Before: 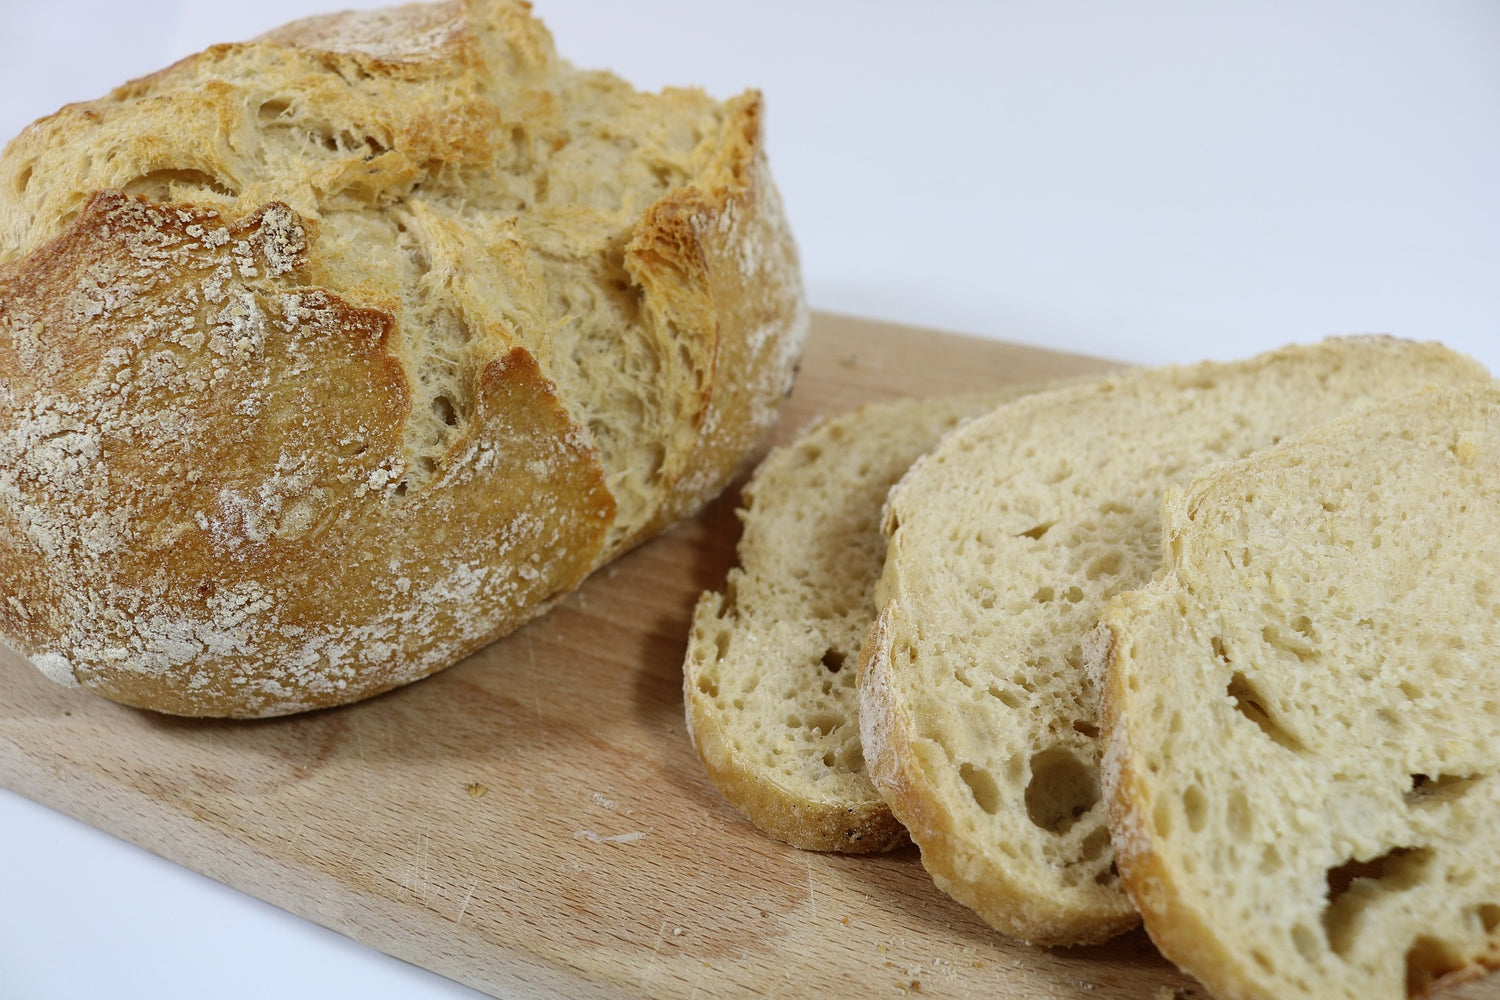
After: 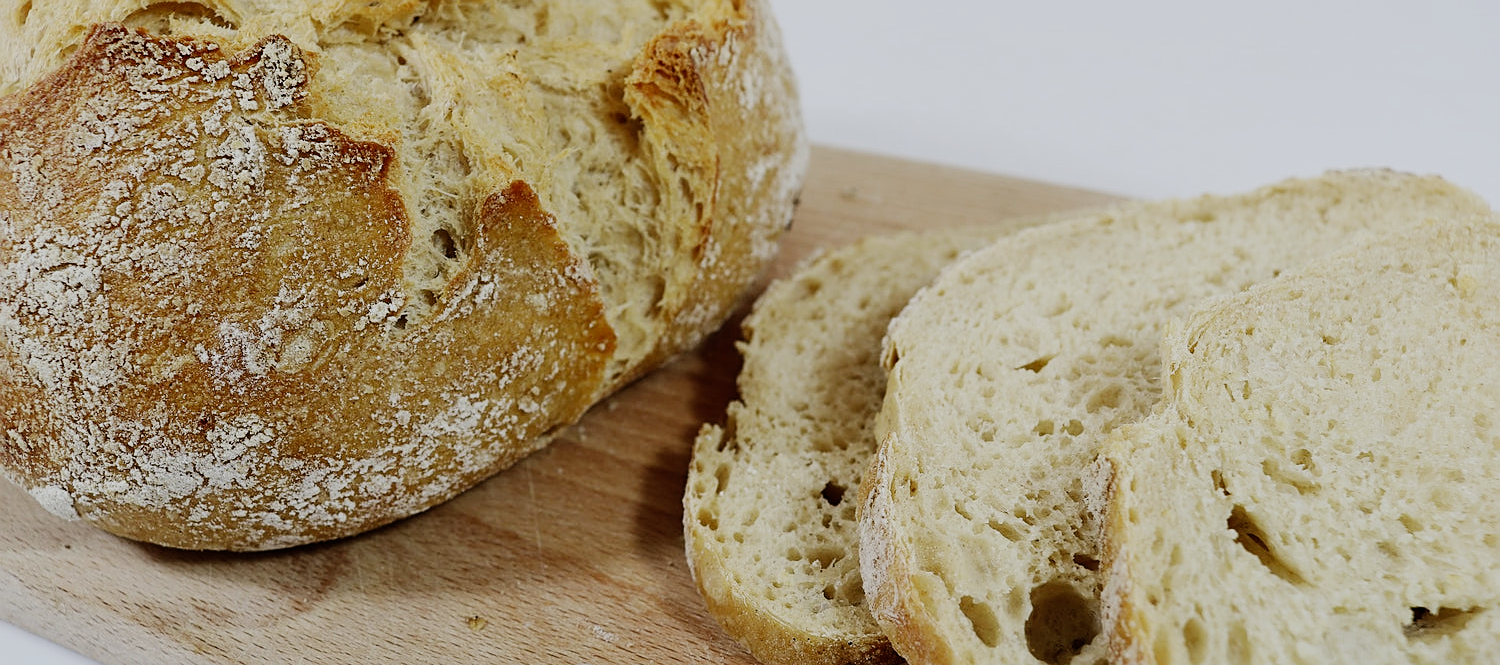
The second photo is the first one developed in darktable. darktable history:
exposure: exposure -0.021 EV, compensate highlight preservation false
crop: top 16.727%, bottom 16.727%
sharpen: on, module defaults
sigmoid: skew -0.2, preserve hue 0%, red attenuation 0.1, red rotation 0.035, green attenuation 0.1, green rotation -0.017, blue attenuation 0.15, blue rotation -0.052, base primaries Rec2020
